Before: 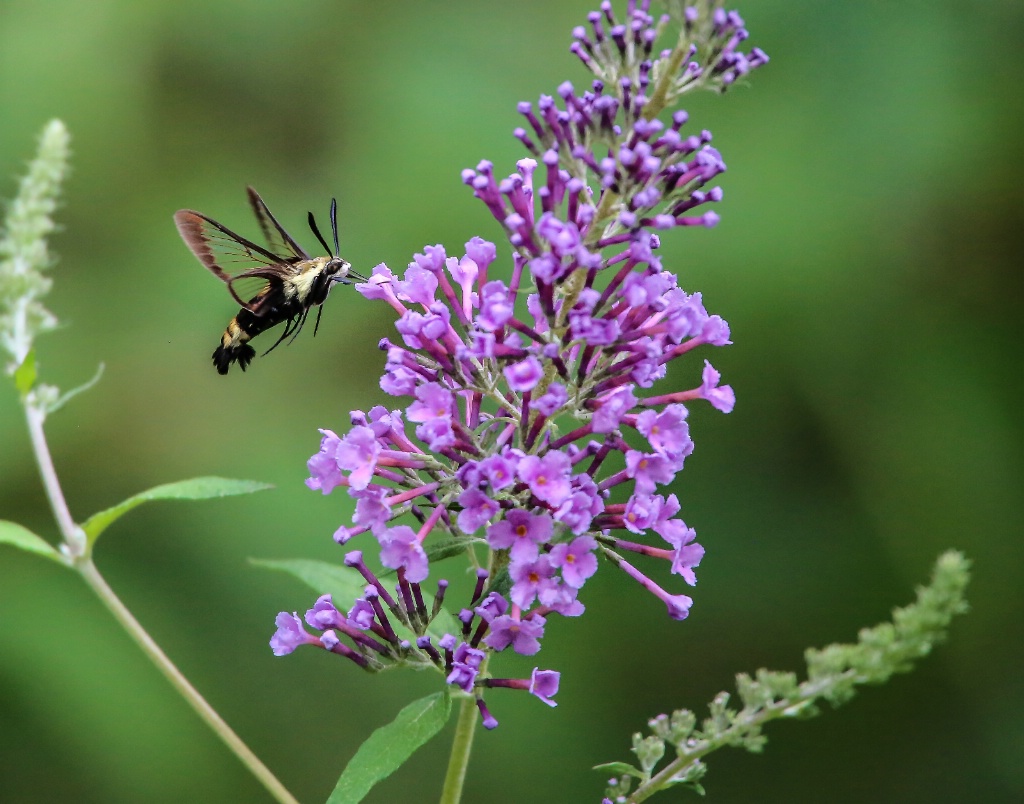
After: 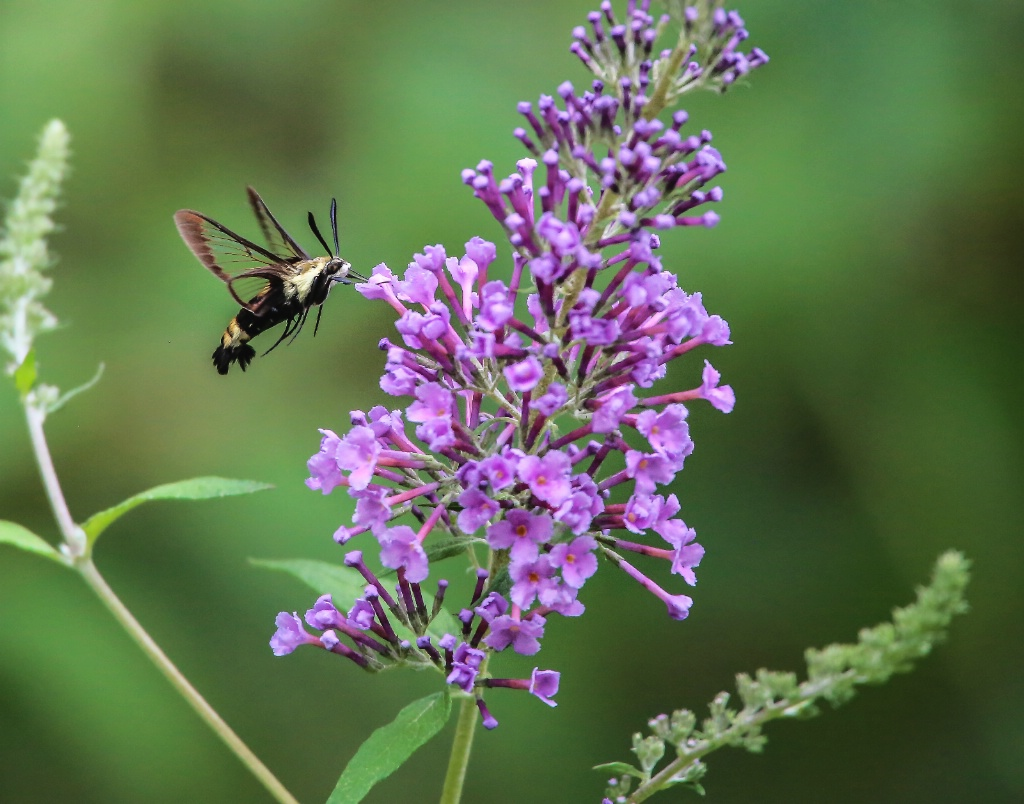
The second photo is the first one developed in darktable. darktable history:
tone curve: curves: ch0 [(0, 0.024) (0.119, 0.146) (0.474, 0.485) (0.718, 0.739) (0.817, 0.839) (1, 0.998)]; ch1 [(0, 0) (0.377, 0.416) (0.439, 0.451) (0.477, 0.477) (0.501, 0.503) (0.538, 0.544) (0.58, 0.602) (0.664, 0.676) (0.783, 0.804) (1, 1)]; ch2 [(0, 0) (0.38, 0.405) (0.463, 0.456) (0.498, 0.497) (0.524, 0.535) (0.578, 0.576) (0.648, 0.665) (1, 1)], preserve colors none
